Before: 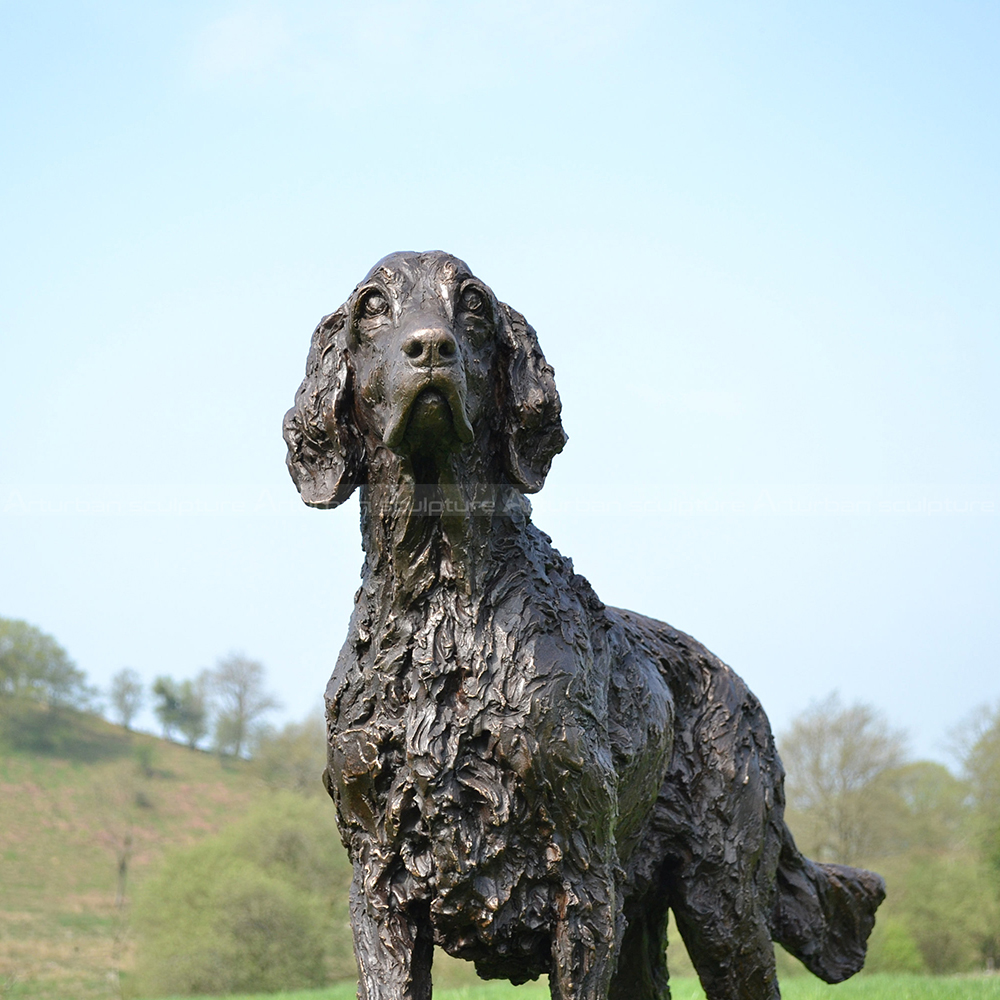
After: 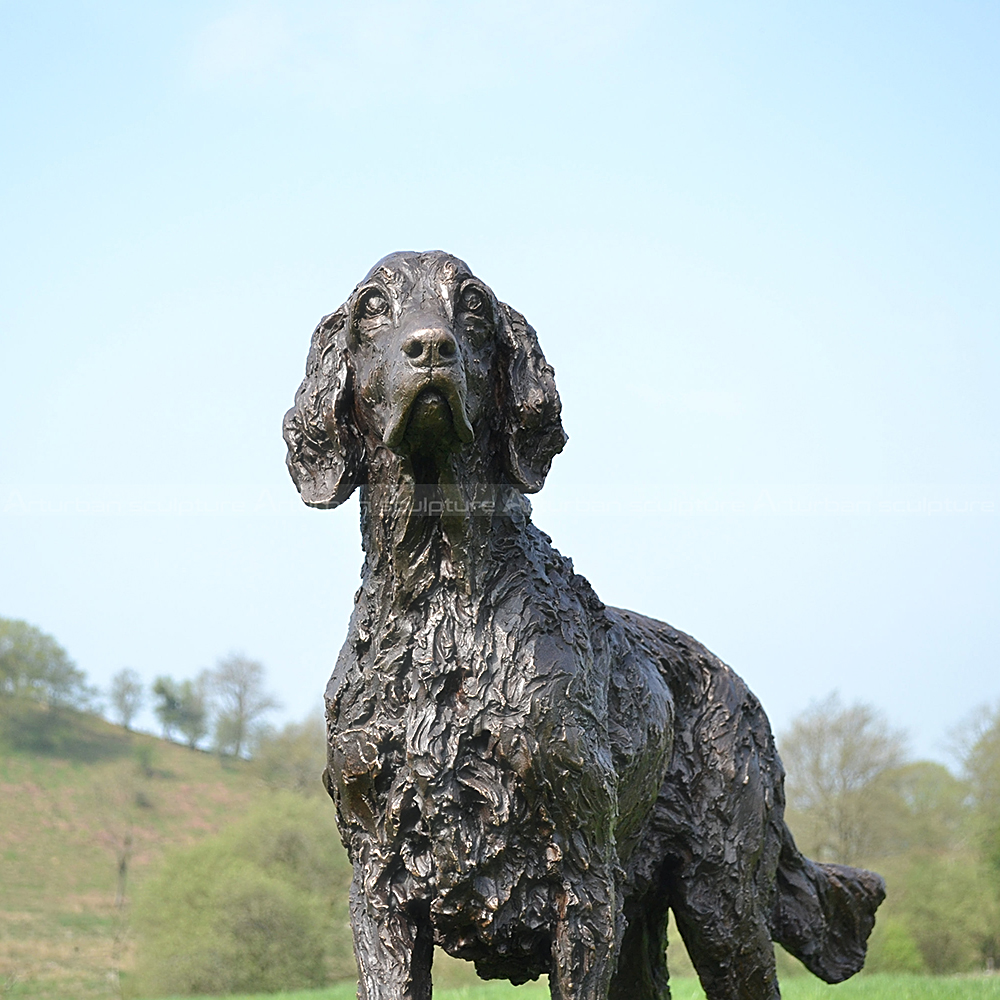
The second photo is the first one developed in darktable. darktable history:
haze removal: strength -0.061, compatibility mode true, adaptive false
sharpen: on, module defaults
